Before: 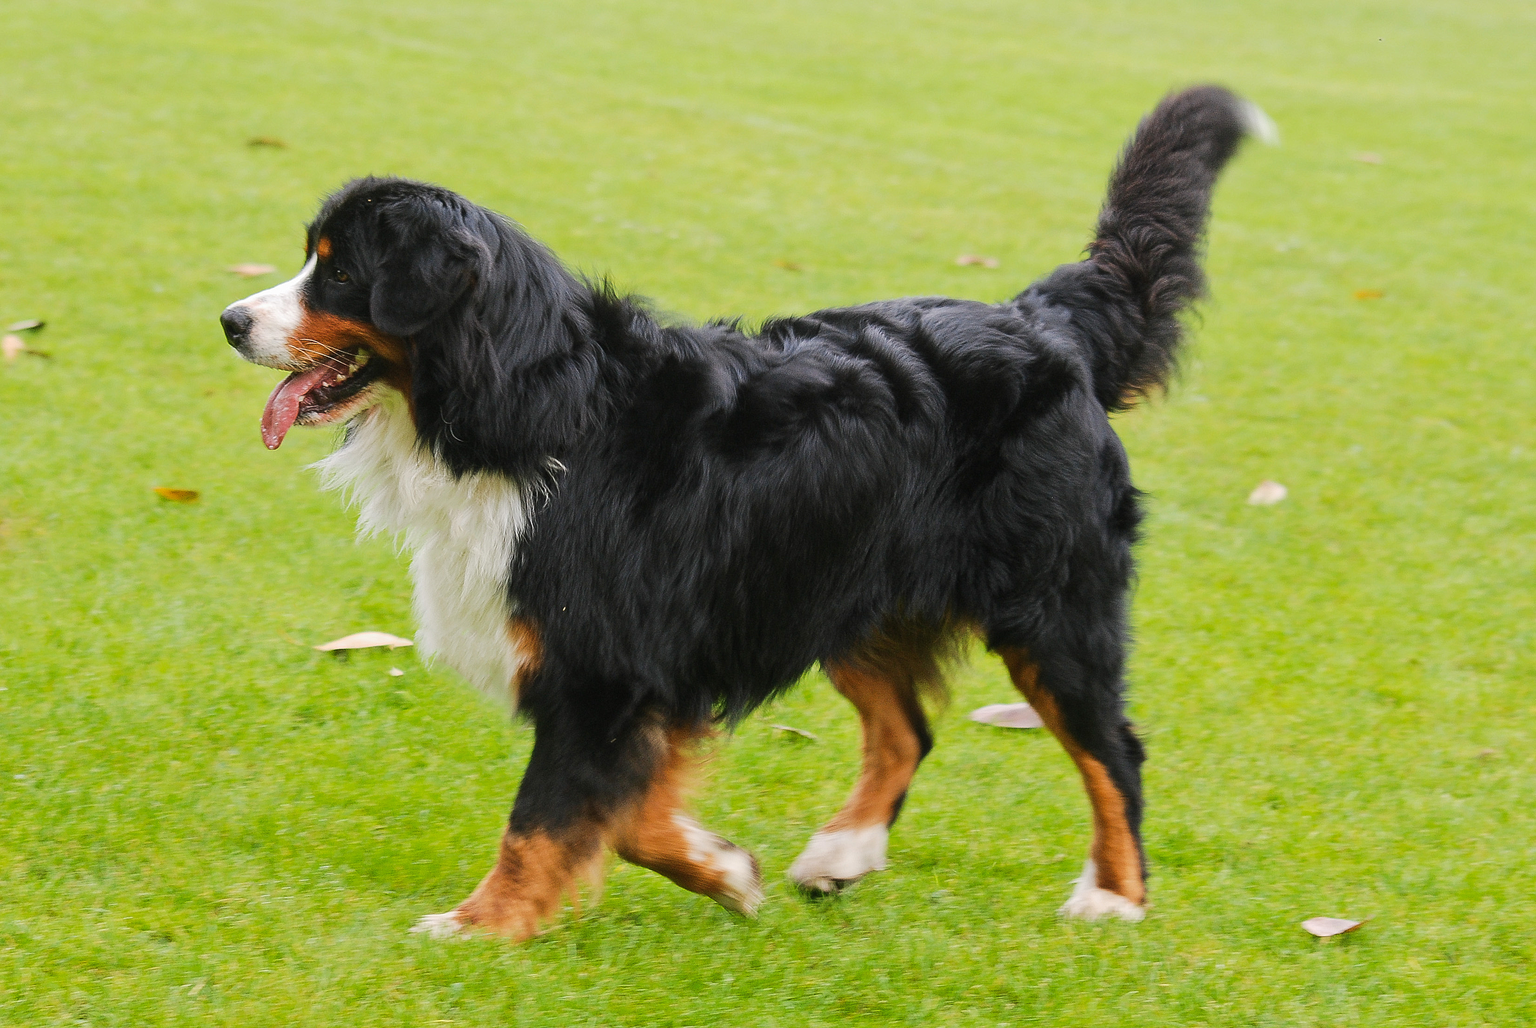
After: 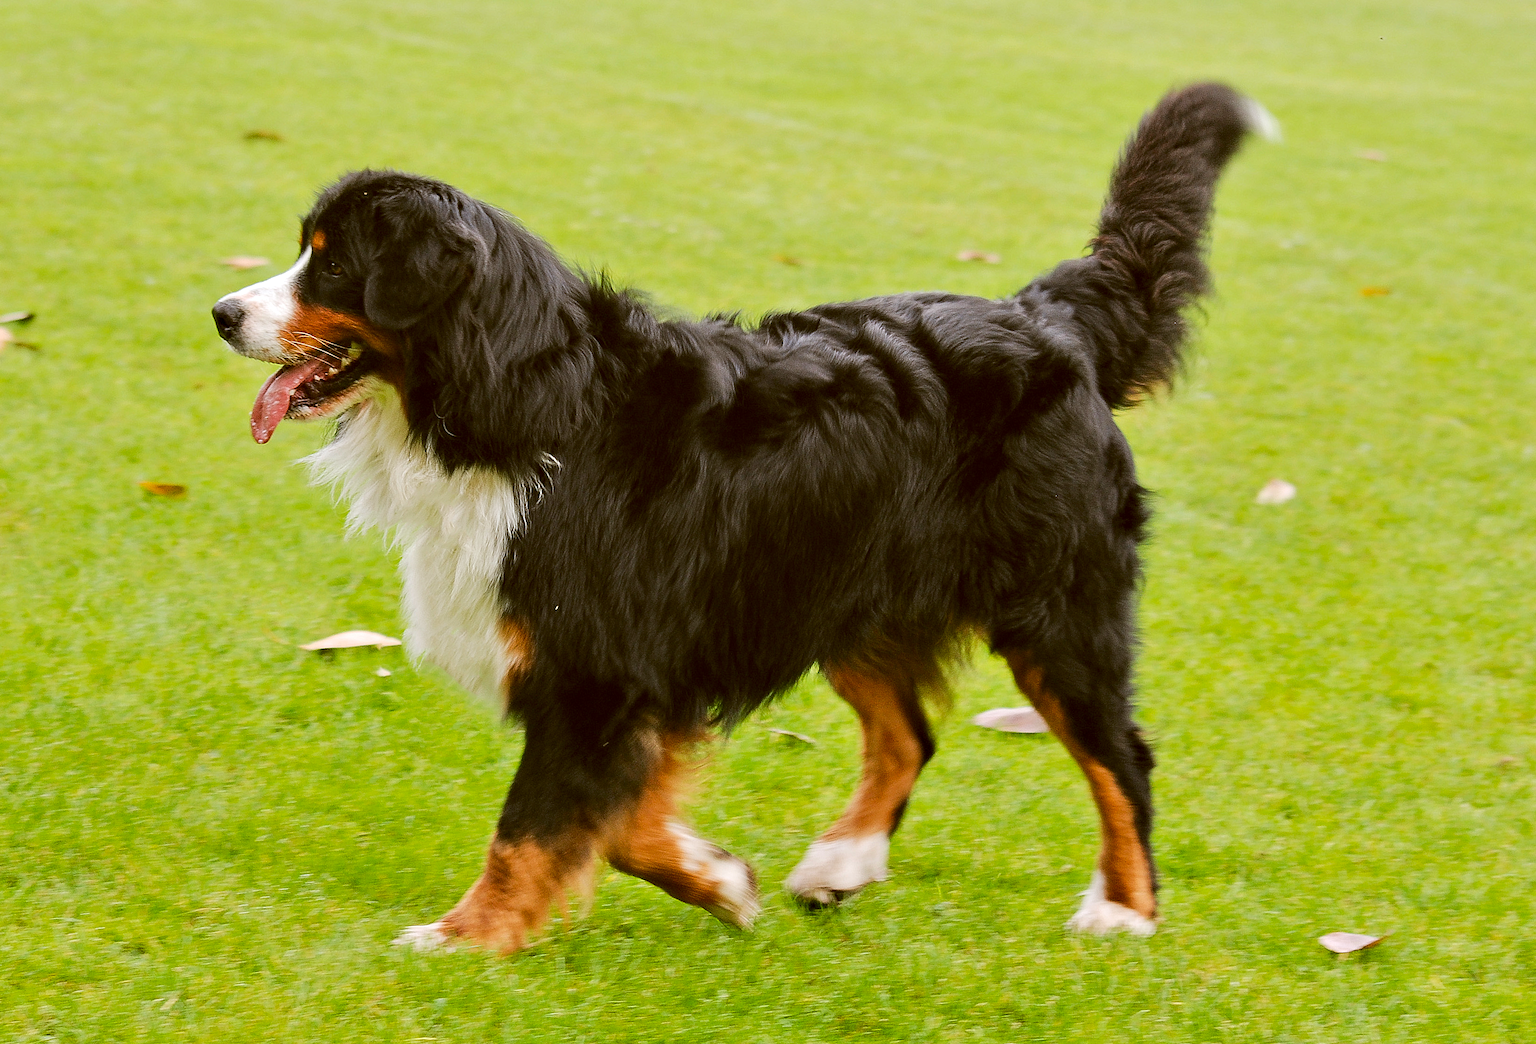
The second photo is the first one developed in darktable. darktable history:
color correction: highlights a* -0.482, highlights b* 0.161, shadows a* 4.66, shadows b* 20.72
contrast equalizer: octaves 7, y [[0.6 ×6], [0.55 ×6], [0 ×6], [0 ×6], [0 ×6]], mix 0.35
rotate and perspective: rotation 0.226°, lens shift (vertical) -0.042, crop left 0.023, crop right 0.982, crop top 0.006, crop bottom 0.994
